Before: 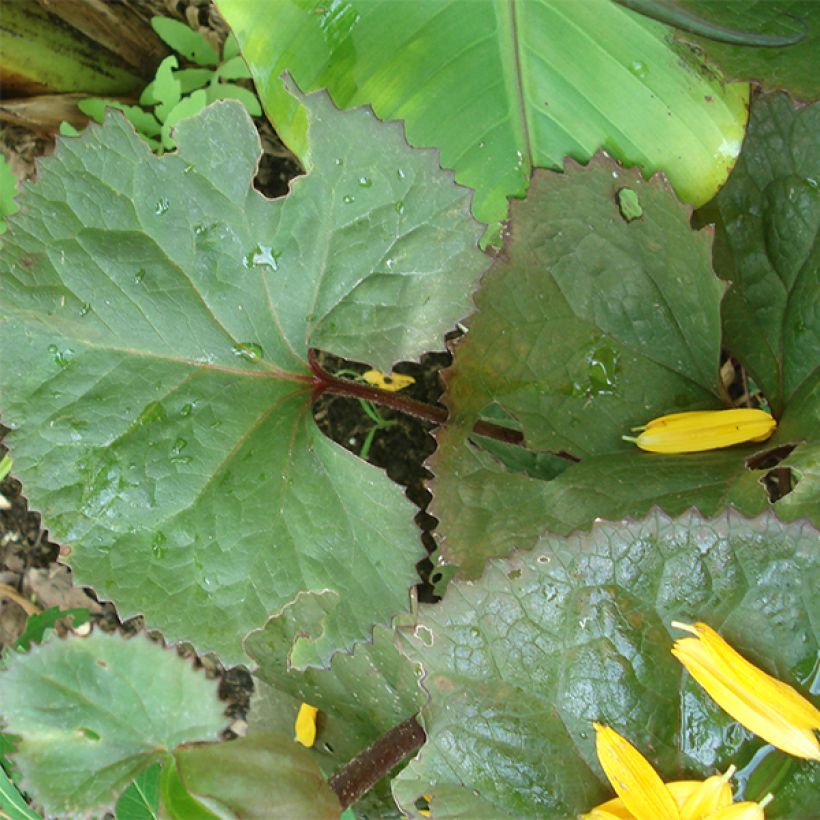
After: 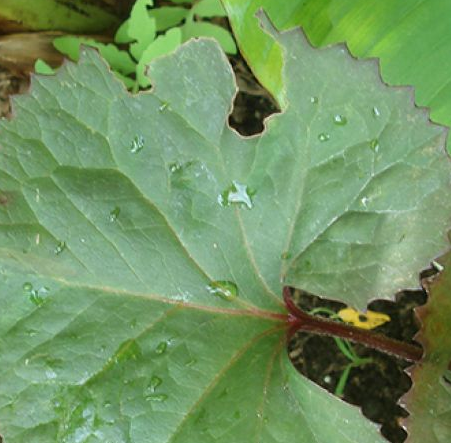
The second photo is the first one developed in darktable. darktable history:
crop and rotate: left 3.069%, top 7.574%, right 41.928%, bottom 38.311%
